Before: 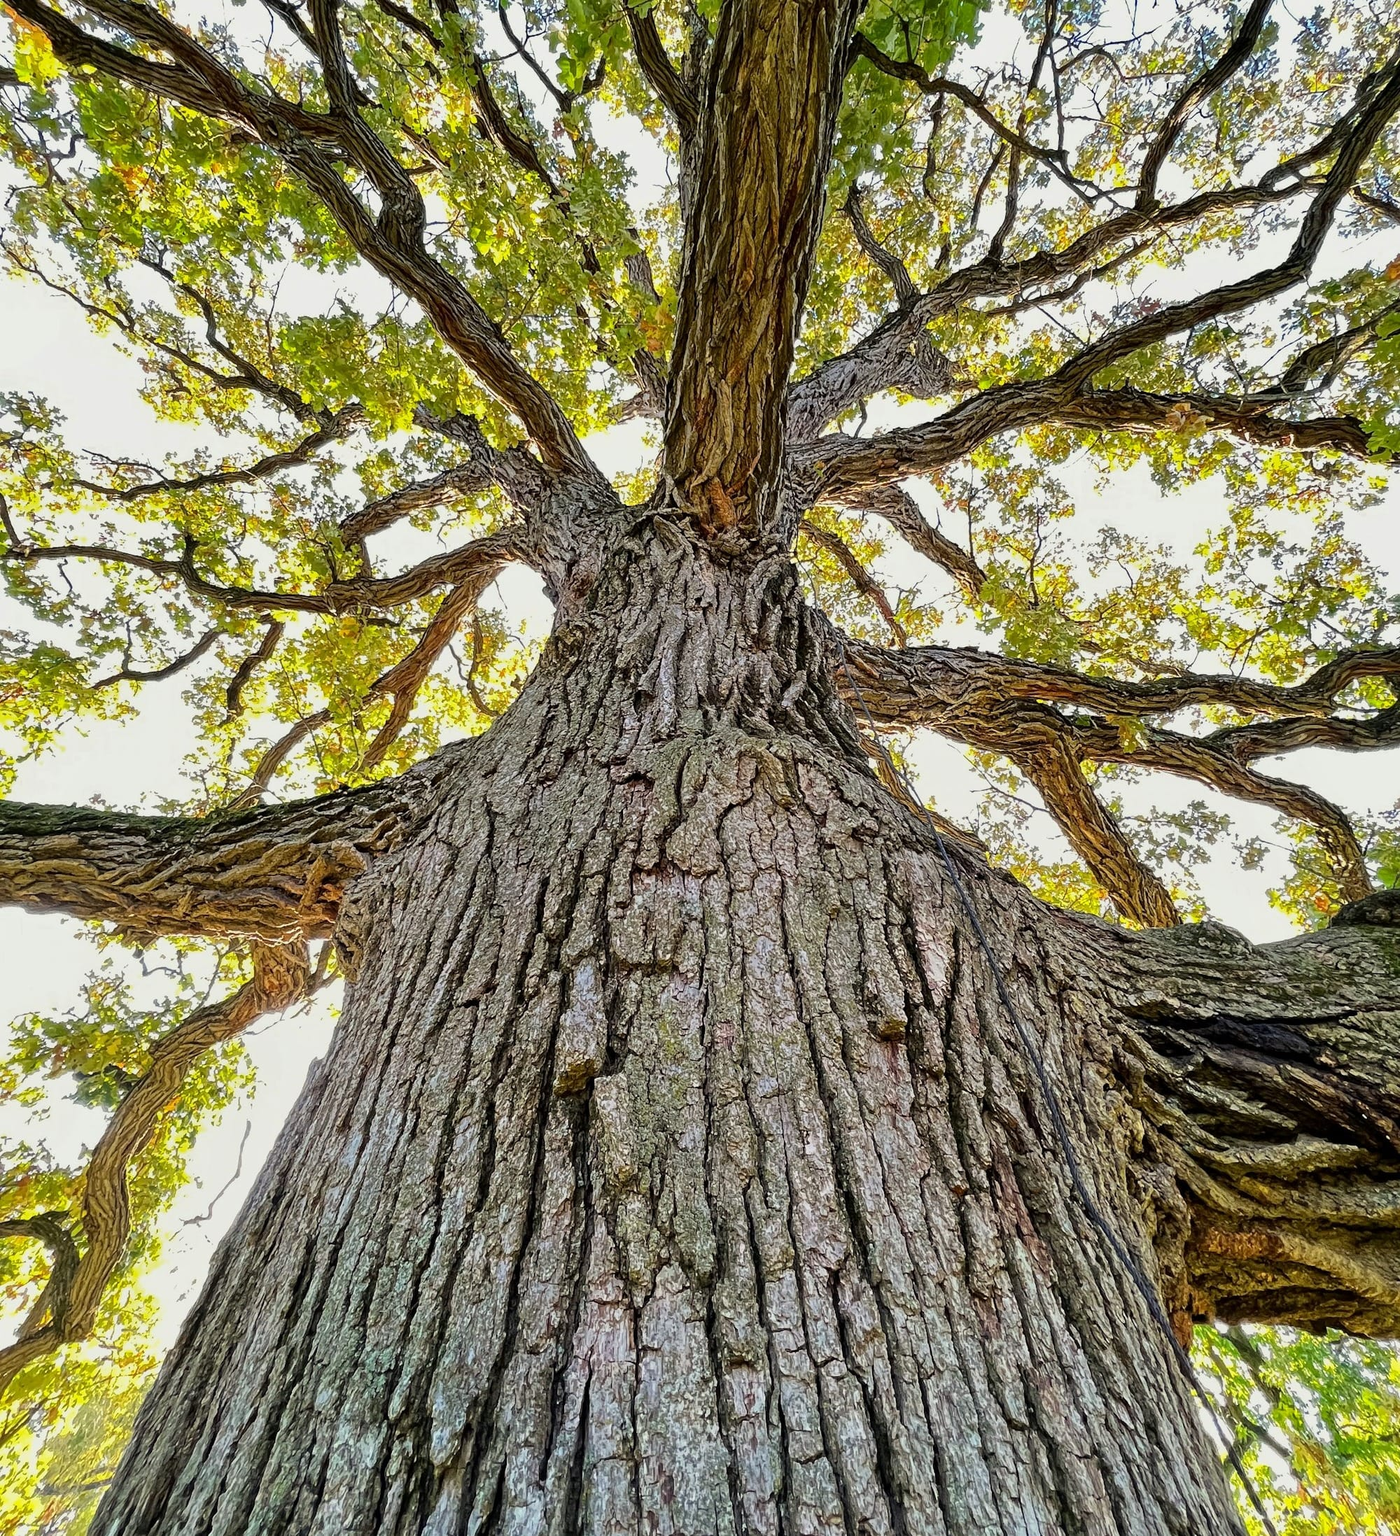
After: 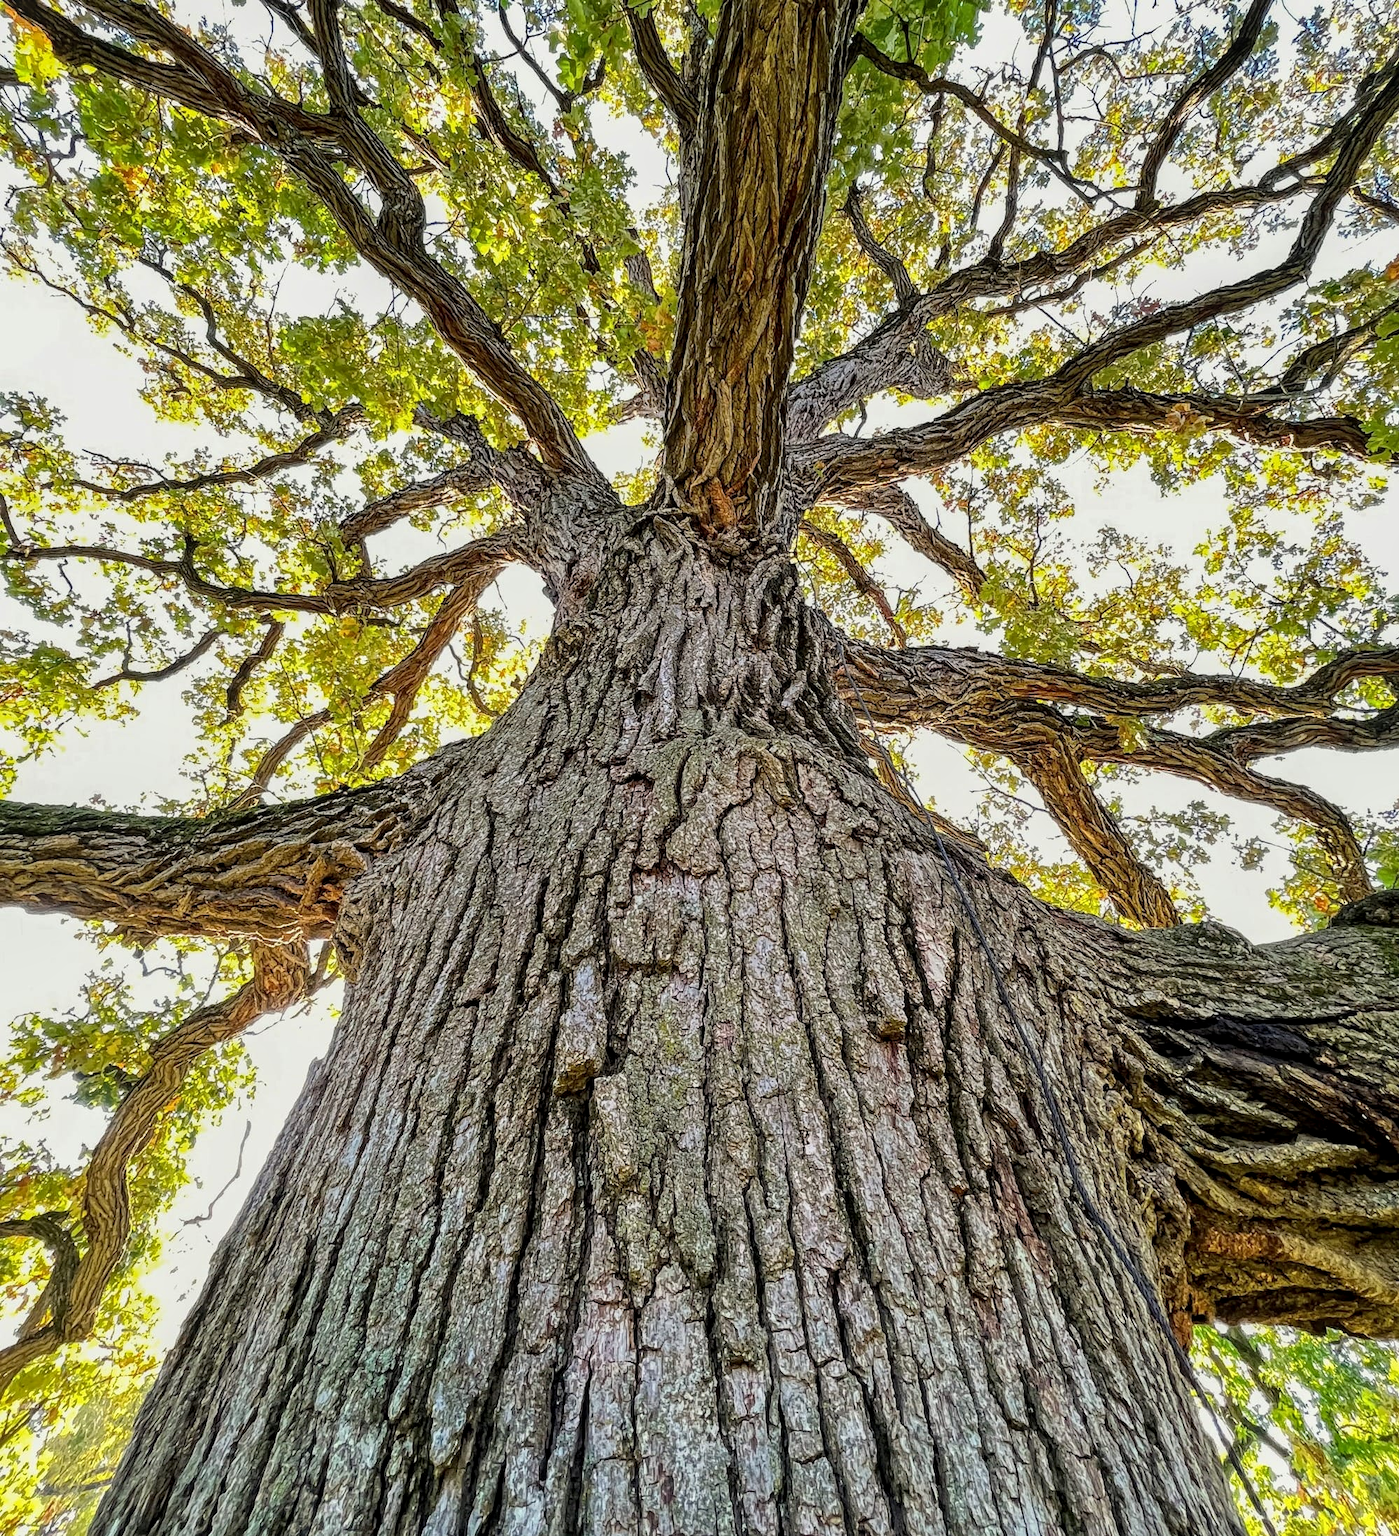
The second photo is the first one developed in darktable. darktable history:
local contrast: on, module defaults
shadows and highlights: radius 334.93, shadows 63.48, highlights 6.06, compress 87.7%, highlights color adjustment 39.73%, soften with gaussian
